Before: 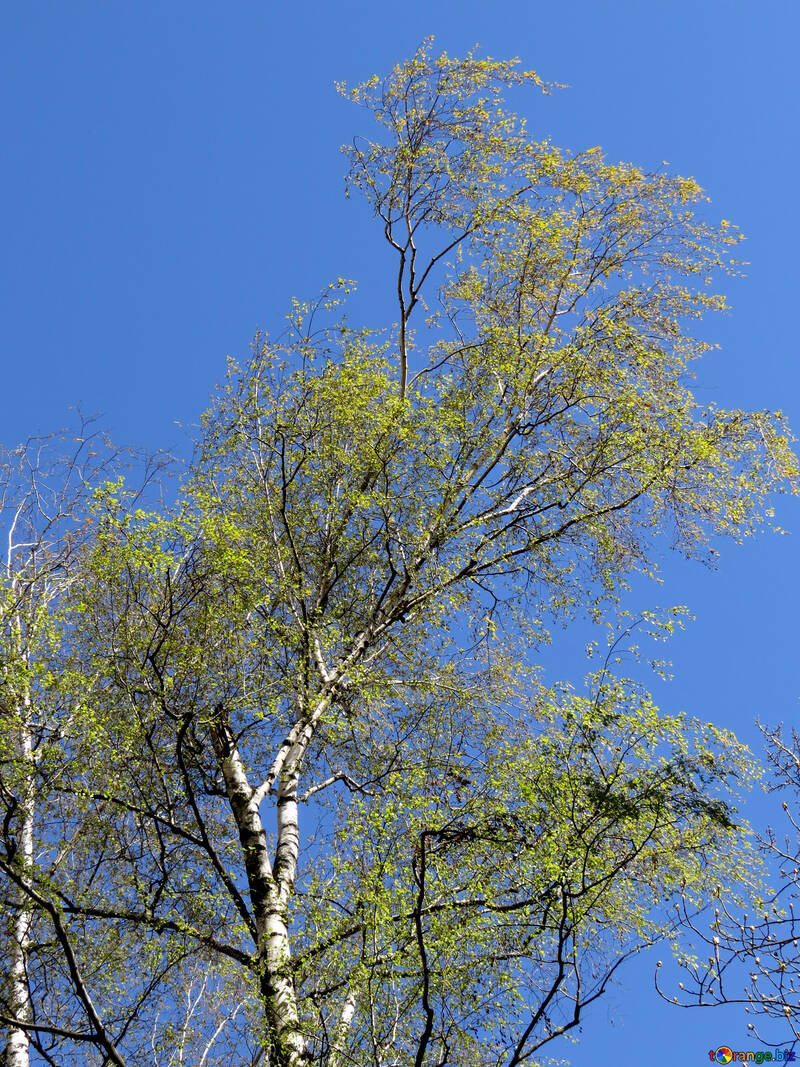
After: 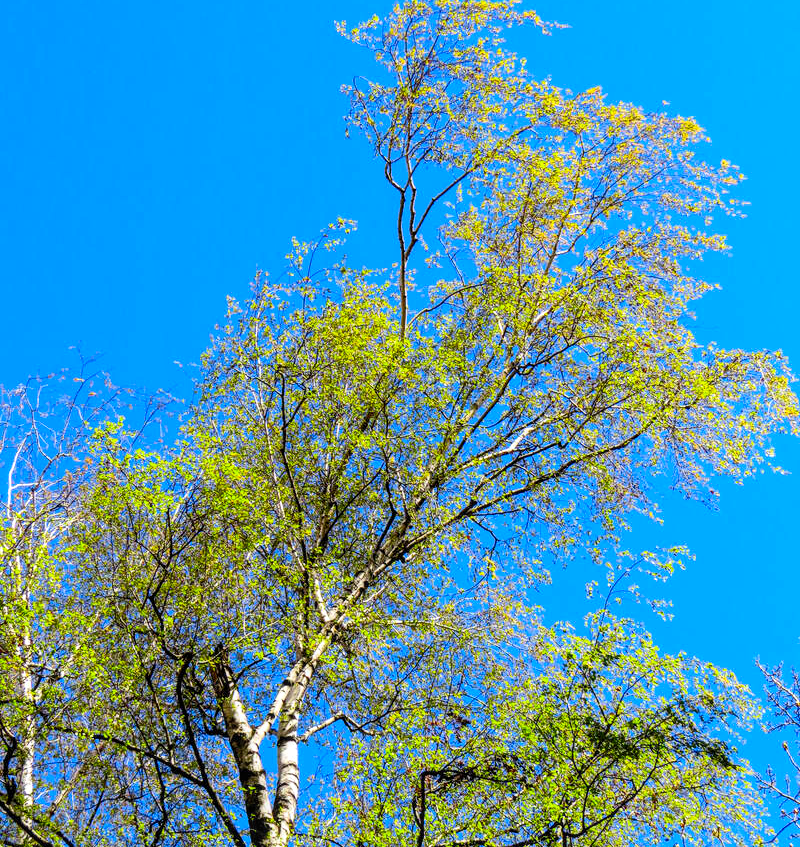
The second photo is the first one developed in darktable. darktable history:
crop and rotate: top 5.65%, bottom 14.89%
local contrast: on, module defaults
contrast brightness saturation: contrast 0.198, brightness 0.196, saturation 0.788
